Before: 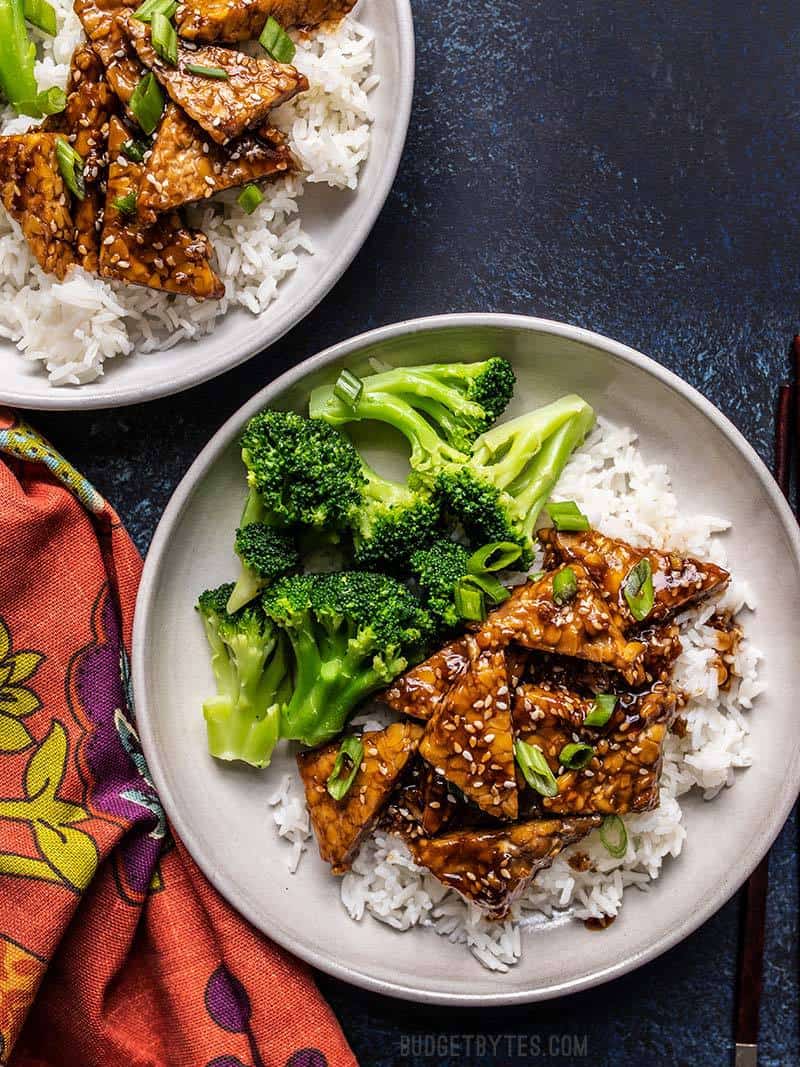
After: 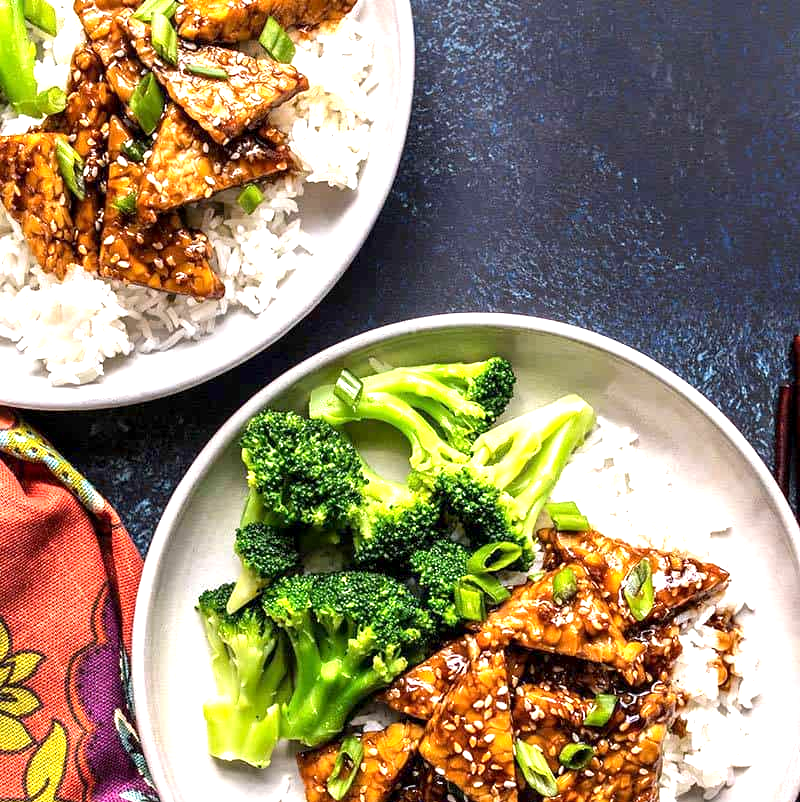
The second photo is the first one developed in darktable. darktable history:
exposure: black level correction 0.001, exposure 1.116 EV, compensate highlight preservation false
crop: bottom 24.776%
